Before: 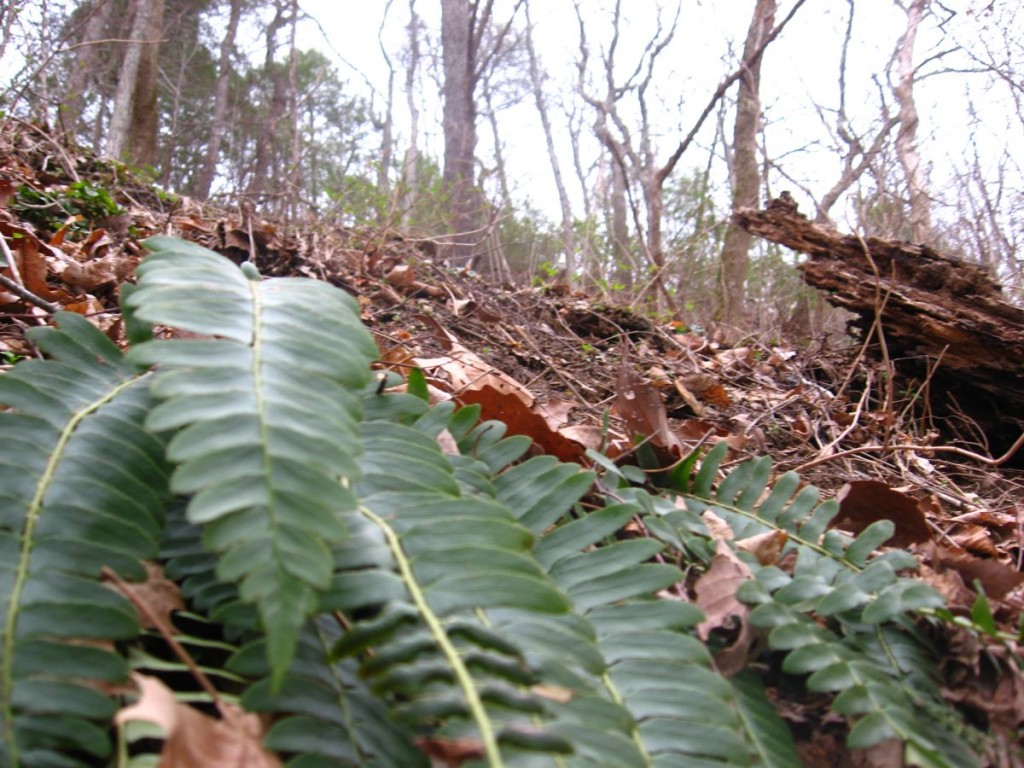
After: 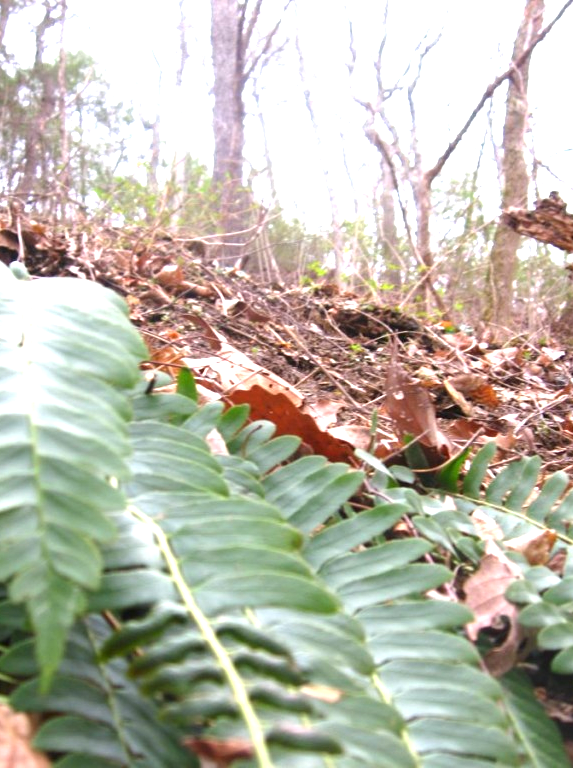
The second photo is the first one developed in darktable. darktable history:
crop and rotate: left 22.627%, right 21.365%
exposure: black level correction 0, exposure 1.096 EV, compensate highlight preservation false
